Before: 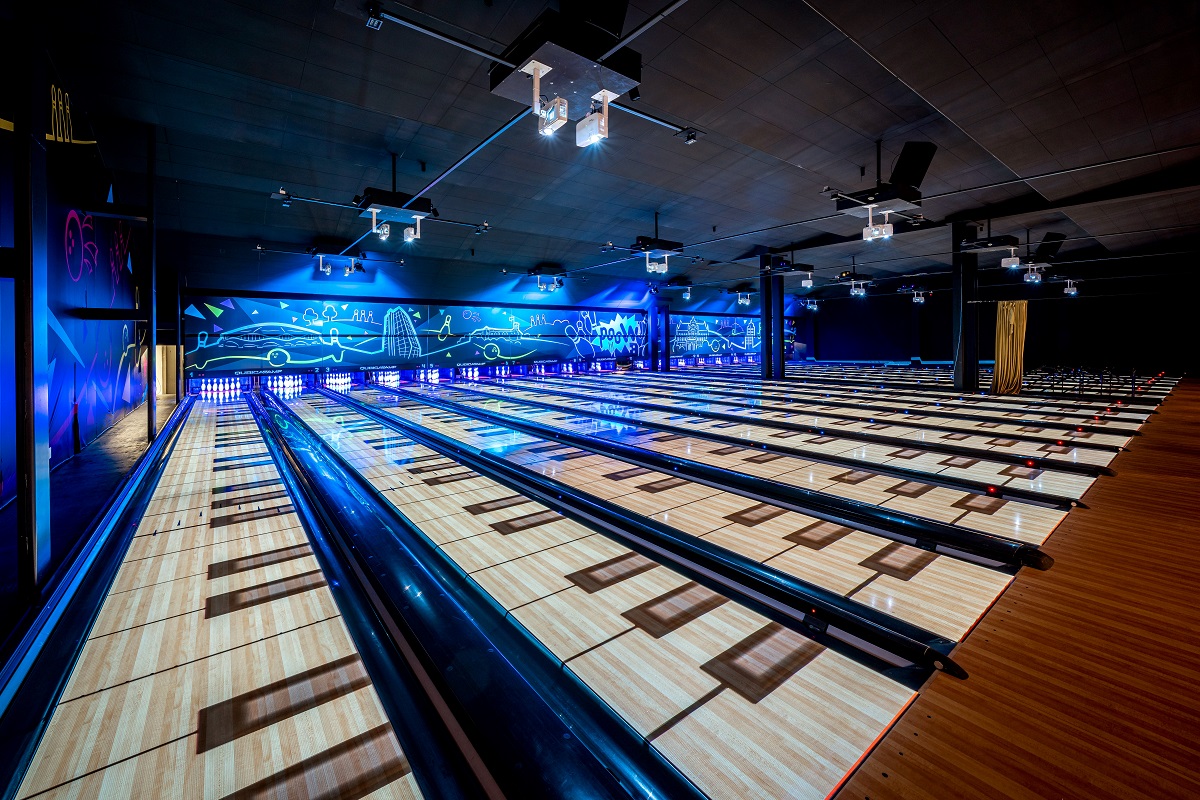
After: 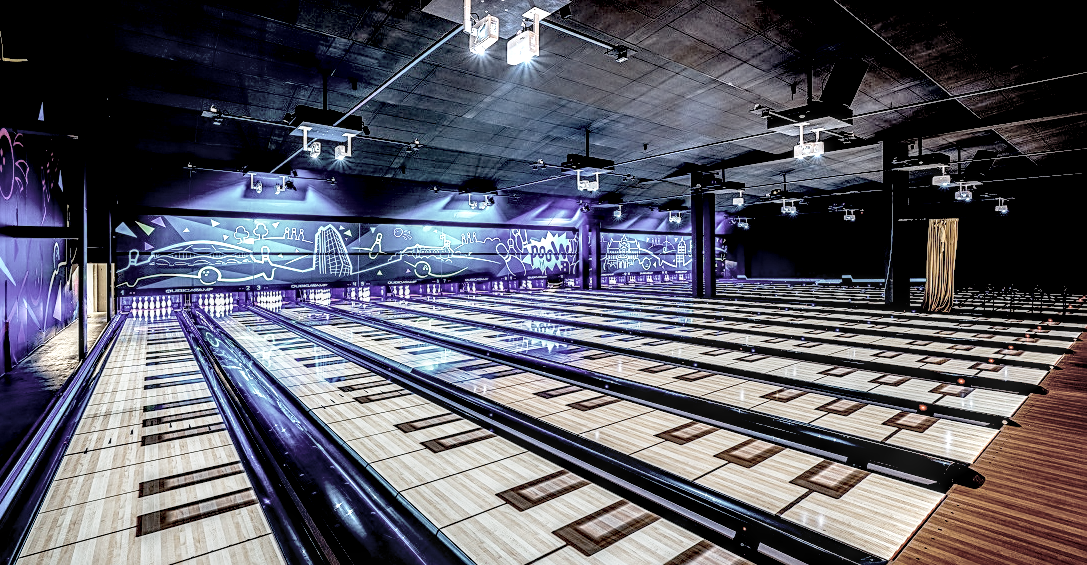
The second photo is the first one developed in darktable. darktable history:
local contrast: highlights 11%, shadows 37%, detail 183%, midtone range 0.478
contrast brightness saturation: brightness 0.187, saturation -0.512
sharpen: on, module defaults
exposure: black level correction 0.018, exposure -0.008 EV, compensate exposure bias true, compensate highlight preservation false
crop: left 5.824%, top 10.31%, right 3.565%, bottom 19.034%
shadows and highlights: shadows 31.56, highlights -33.19, soften with gaussian
base curve: curves: ch0 [(0, 0) (0.088, 0.125) (0.176, 0.251) (0.354, 0.501) (0.613, 0.749) (1, 0.877)], preserve colors none
